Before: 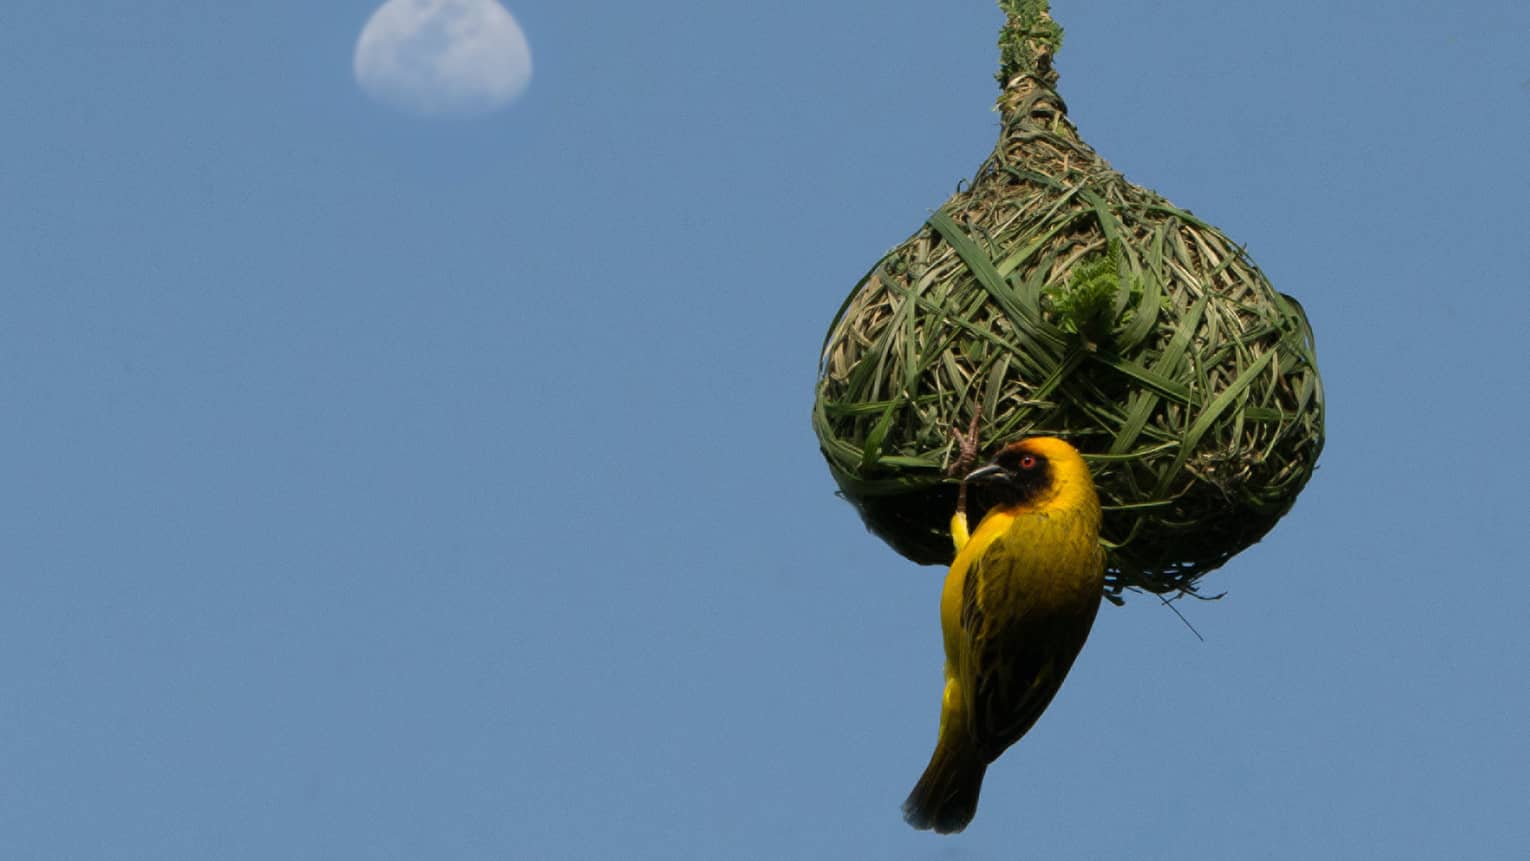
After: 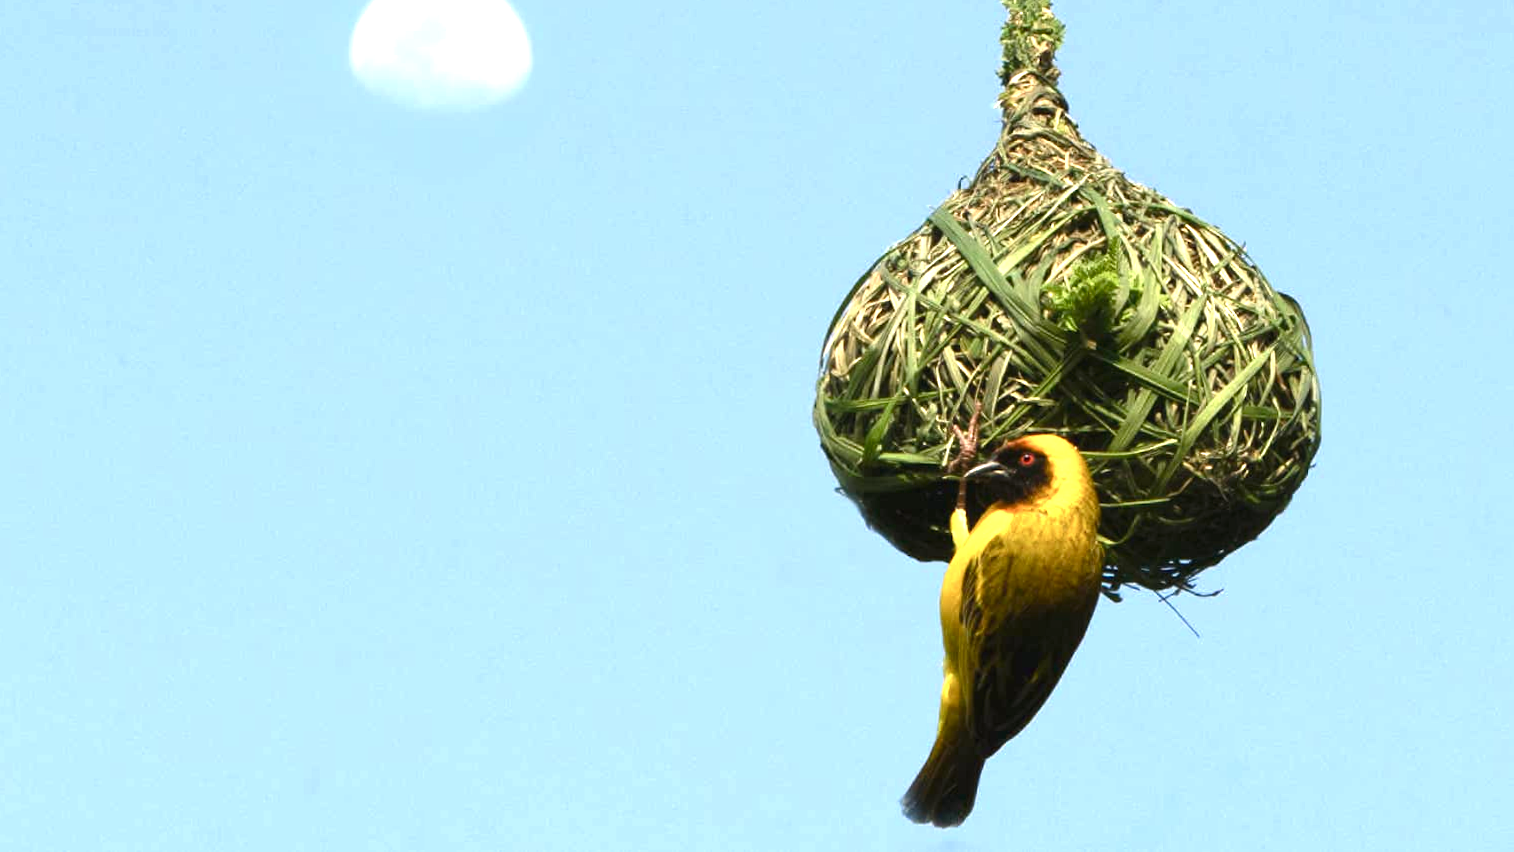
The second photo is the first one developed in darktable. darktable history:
color balance rgb: shadows lift › chroma 1%, shadows lift › hue 28.8°, power › hue 60°, highlights gain › chroma 1%, highlights gain › hue 60°, global offset › luminance 0.25%, perceptual saturation grading › highlights -20%, perceptual saturation grading › shadows 20%, perceptual brilliance grading › highlights 10%, perceptual brilliance grading › shadows -5%, global vibrance 19.67%
exposure: black level correction 0, exposure 1.379 EV, compensate exposure bias true, compensate highlight preservation false
rotate and perspective: rotation 0.174°, lens shift (vertical) 0.013, lens shift (horizontal) 0.019, shear 0.001, automatic cropping original format, crop left 0.007, crop right 0.991, crop top 0.016, crop bottom 0.997
